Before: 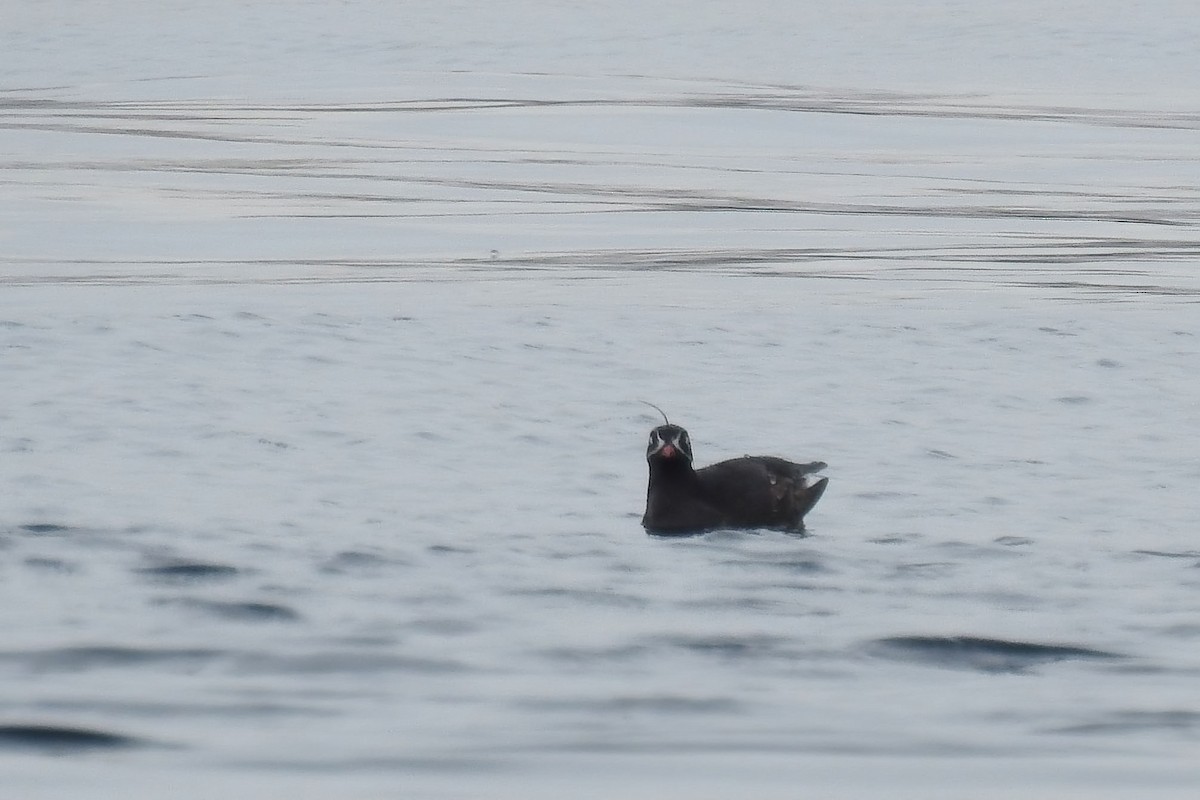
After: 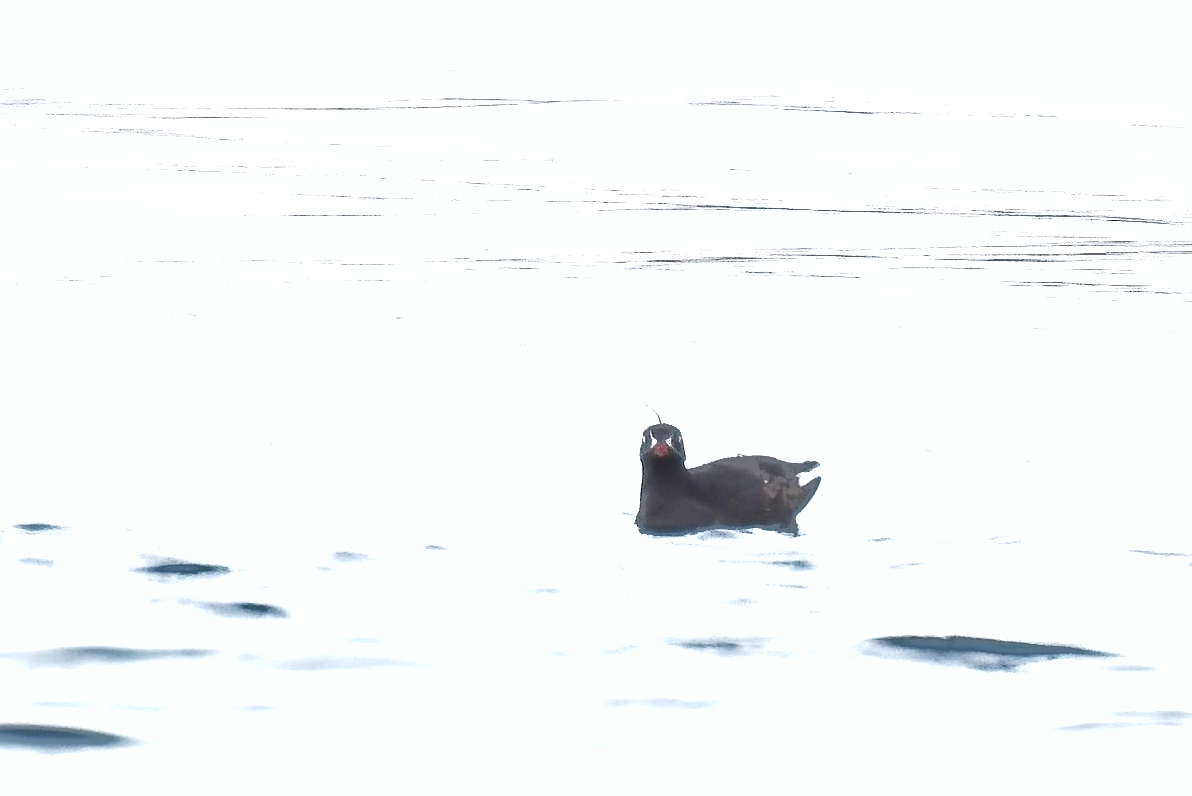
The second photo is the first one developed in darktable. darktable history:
tone equalizer: -8 EV -0.434 EV, -7 EV -0.4 EV, -6 EV -0.303 EV, -5 EV -0.209 EV, -3 EV 0.188 EV, -2 EV 0.353 EV, -1 EV 0.414 EV, +0 EV 0.401 EV, edges refinement/feathering 500, mask exposure compensation -1.57 EV, preserve details no
shadows and highlights: highlights -59.7
crop and rotate: left 0.596%, top 0.174%, bottom 0.296%
tone curve: curves: ch0 [(0, 0) (0.003, 0.04) (0.011, 0.04) (0.025, 0.043) (0.044, 0.049) (0.069, 0.066) (0.1, 0.095) (0.136, 0.121) (0.177, 0.154) (0.224, 0.211) (0.277, 0.281) (0.335, 0.358) (0.399, 0.452) (0.468, 0.54) (0.543, 0.628) (0.623, 0.721) (0.709, 0.801) (0.801, 0.883) (0.898, 0.948) (1, 1)], preserve colors none
exposure: black level correction -0.002, exposure 1.337 EV, compensate exposure bias true, compensate highlight preservation false
